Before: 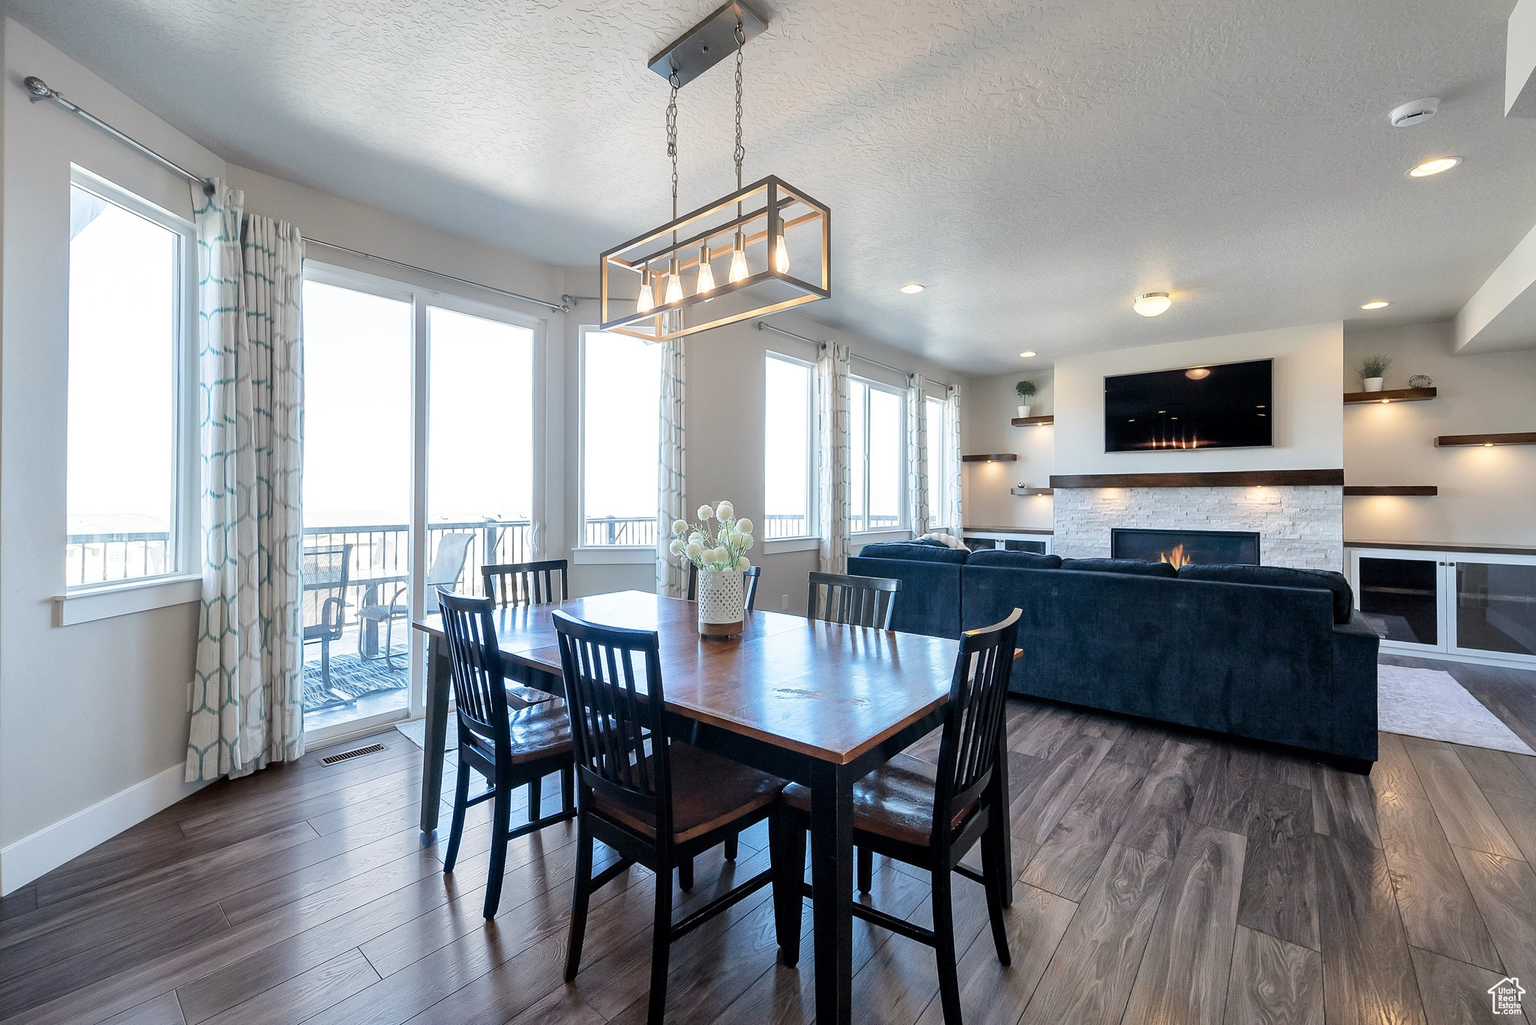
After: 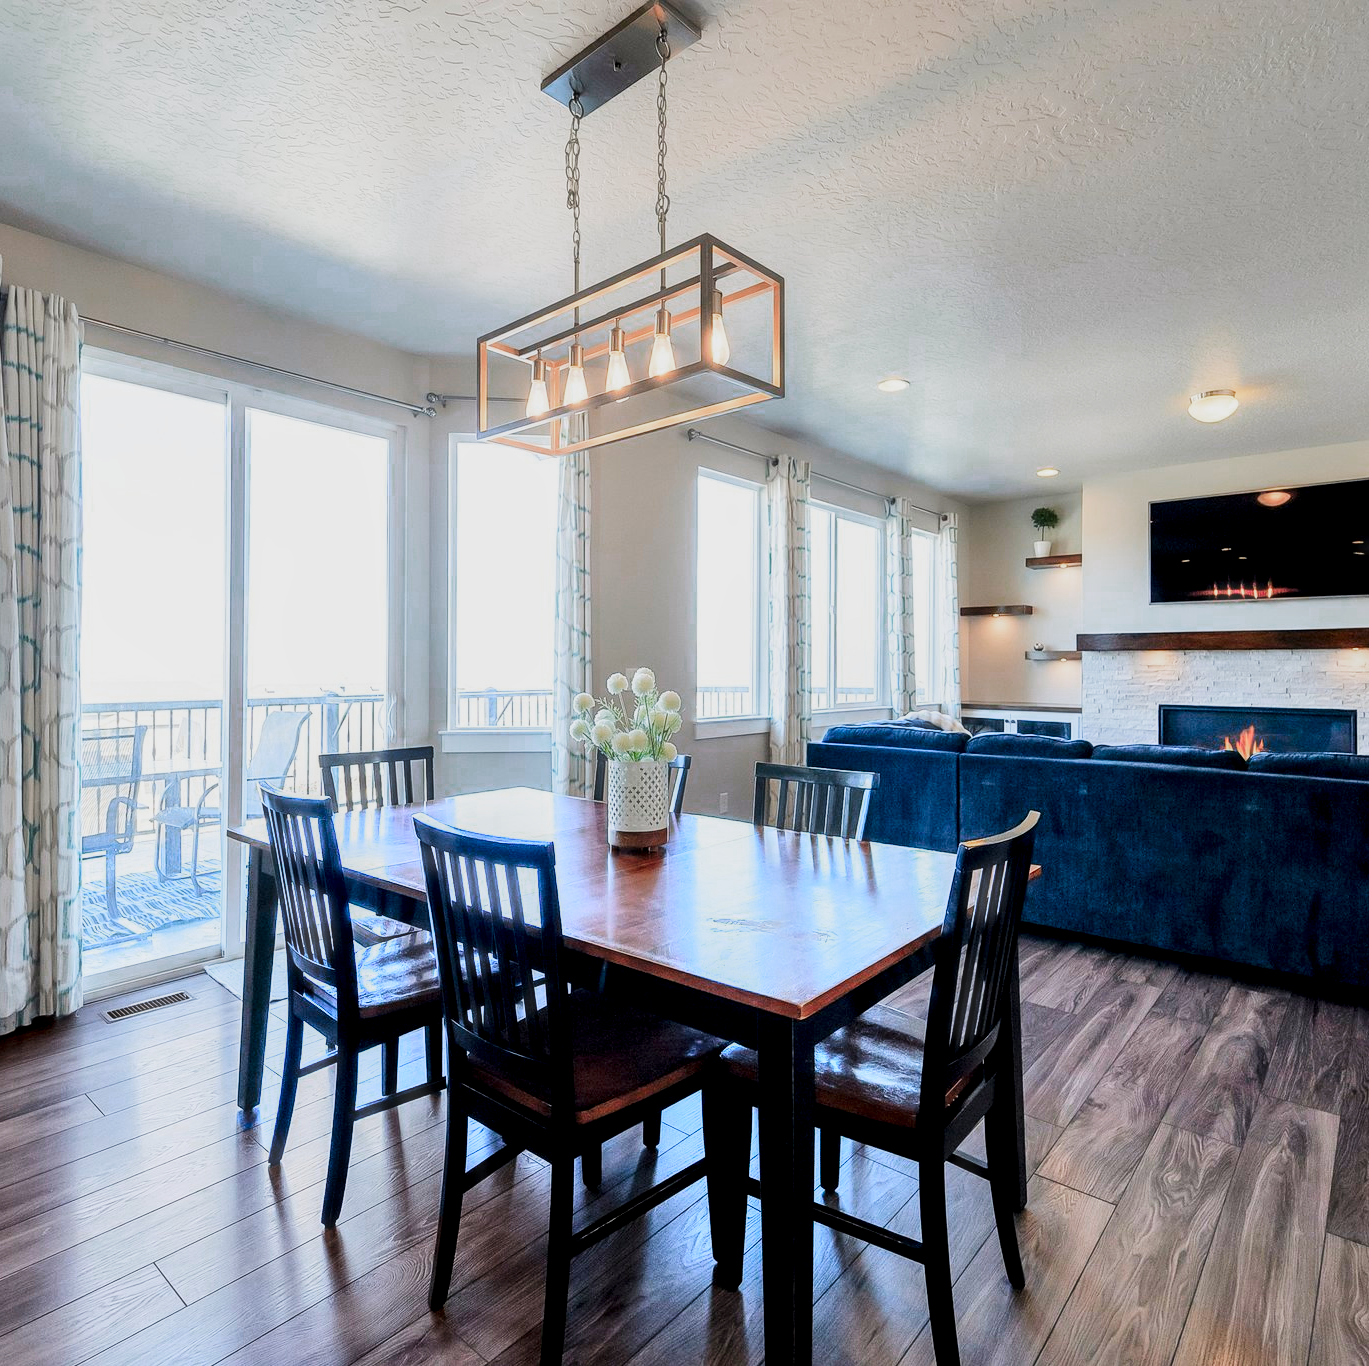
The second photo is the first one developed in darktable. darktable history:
crop and rotate: left 15.79%, right 17.352%
exposure: black level correction 0, exposure 0.499 EV, compensate exposure bias true, compensate highlight preservation false
contrast brightness saturation: contrast 0.068, brightness -0.152, saturation 0.11
color zones: curves: ch0 [(0.473, 0.374) (0.742, 0.784)]; ch1 [(0.354, 0.737) (0.742, 0.705)]; ch2 [(0.318, 0.421) (0.758, 0.532)], mix 27.67%
filmic rgb: black relative exposure -7.65 EV, white relative exposure 4.56 EV, threshold 3 EV, hardness 3.61, contrast 1.053, add noise in highlights 0.001, preserve chrominance max RGB, color science v3 (2019), use custom middle-gray values true, contrast in highlights soft, enable highlight reconstruction true
haze removal: strength -0.106, compatibility mode true, adaptive false
local contrast: highlights 82%, shadows 83%
